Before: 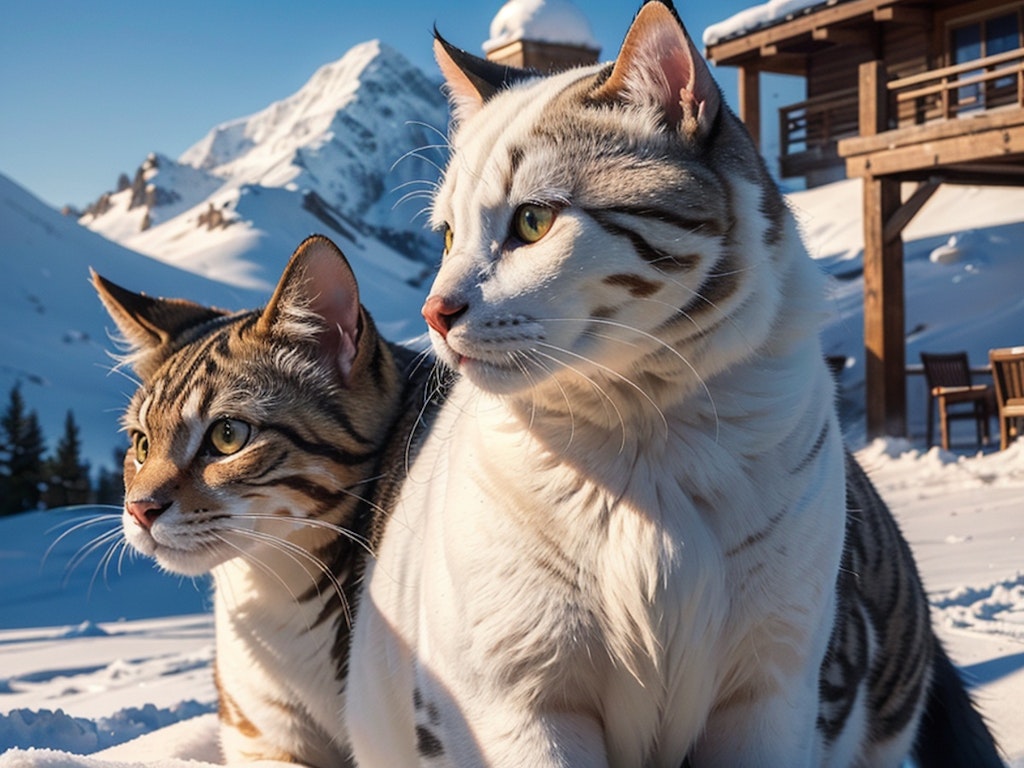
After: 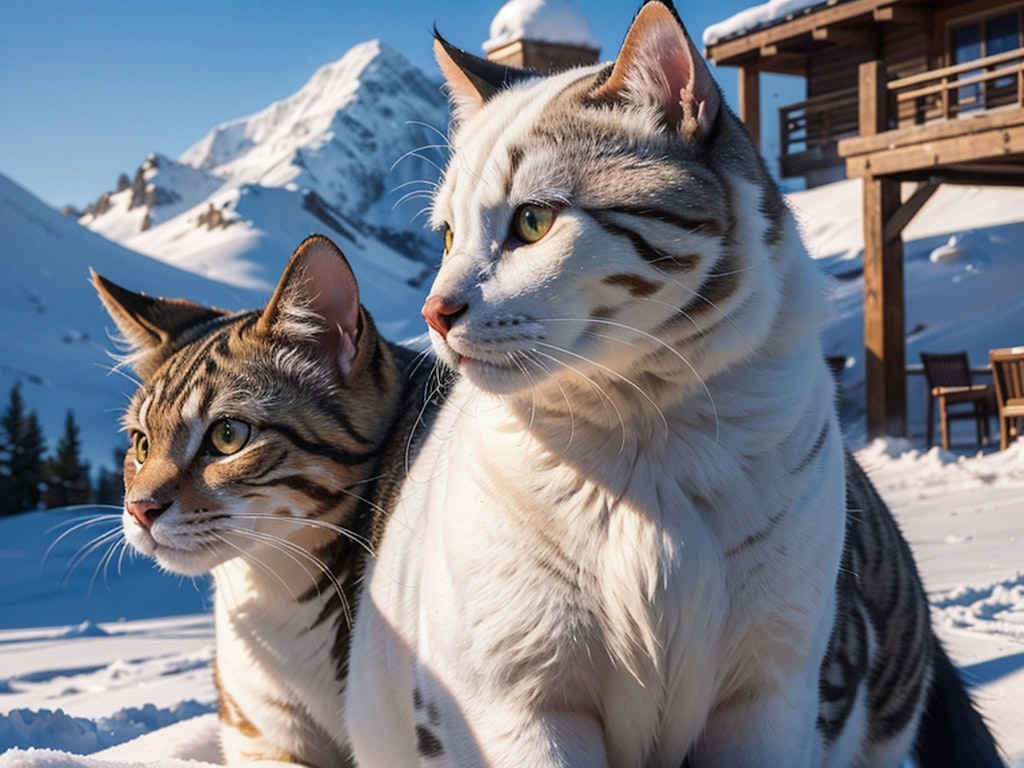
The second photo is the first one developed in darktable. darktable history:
white balance: red 0.983, blue 1.036
rgb levels: preserve colors max RGB
